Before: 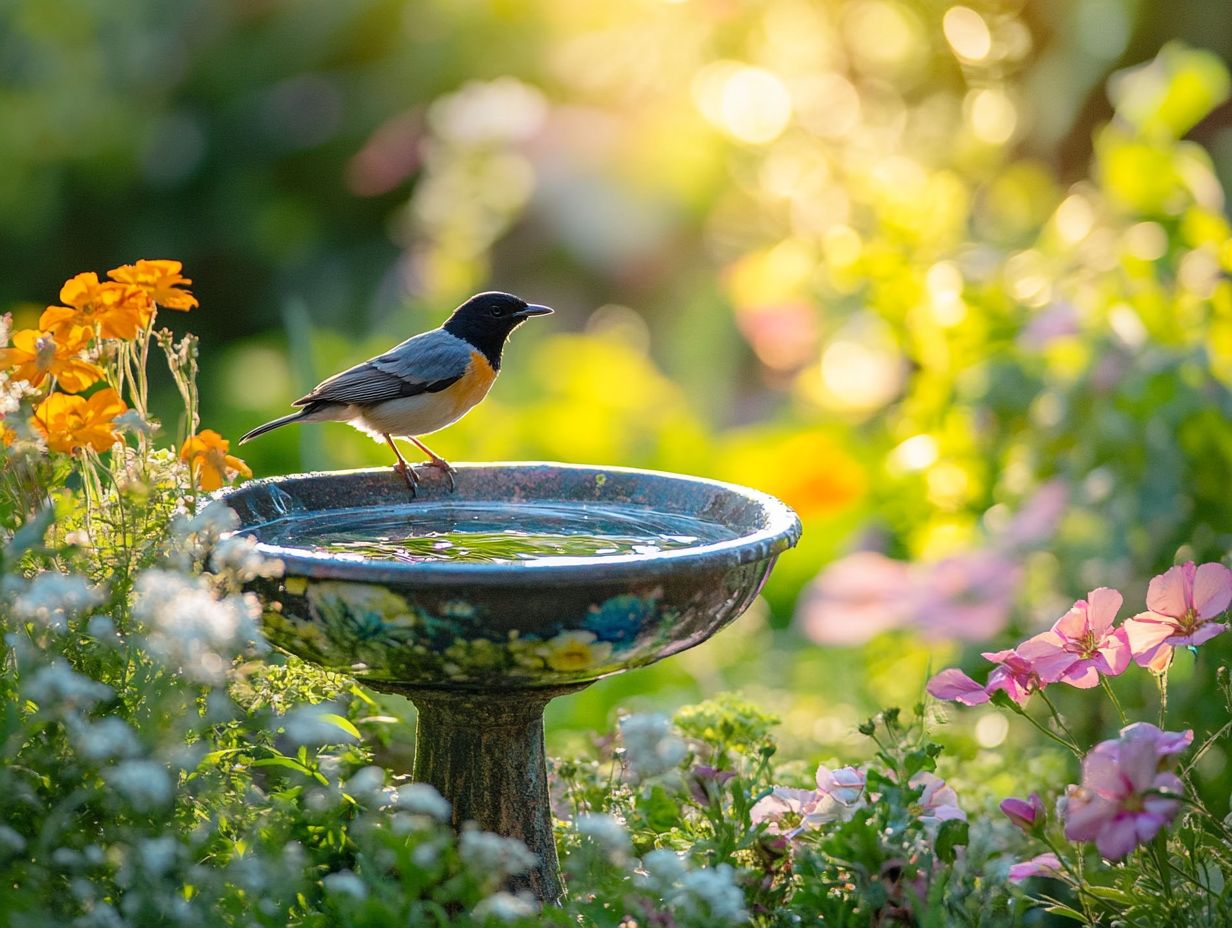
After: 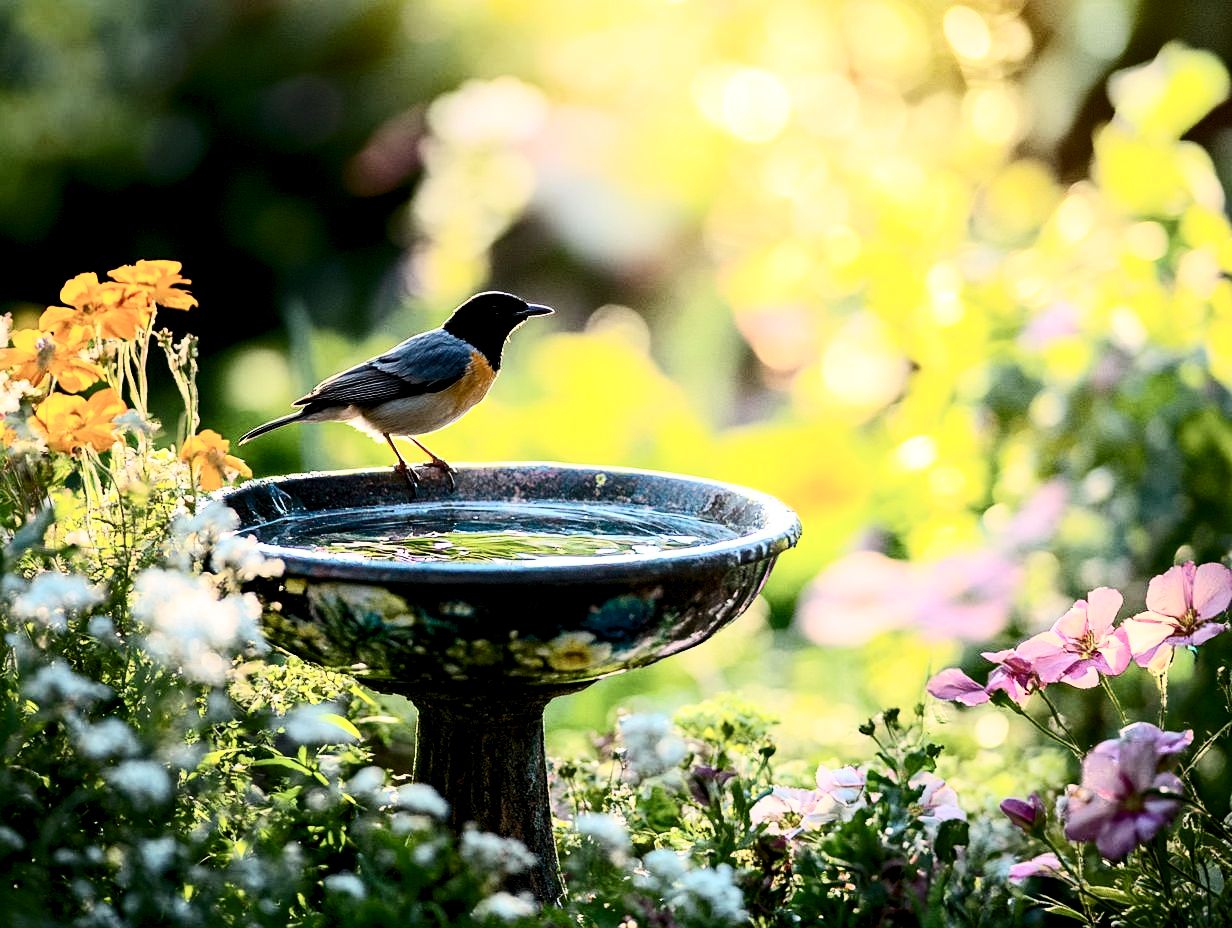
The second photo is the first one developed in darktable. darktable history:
rgb levels: levels [[0.029, 0.461, 0.922], [0, 0.5, 1], [0, 0.5, 1]]
tone equalizer: on, module defaults
contrast brightness saturation: contrast 0.5, saturation -0.1
